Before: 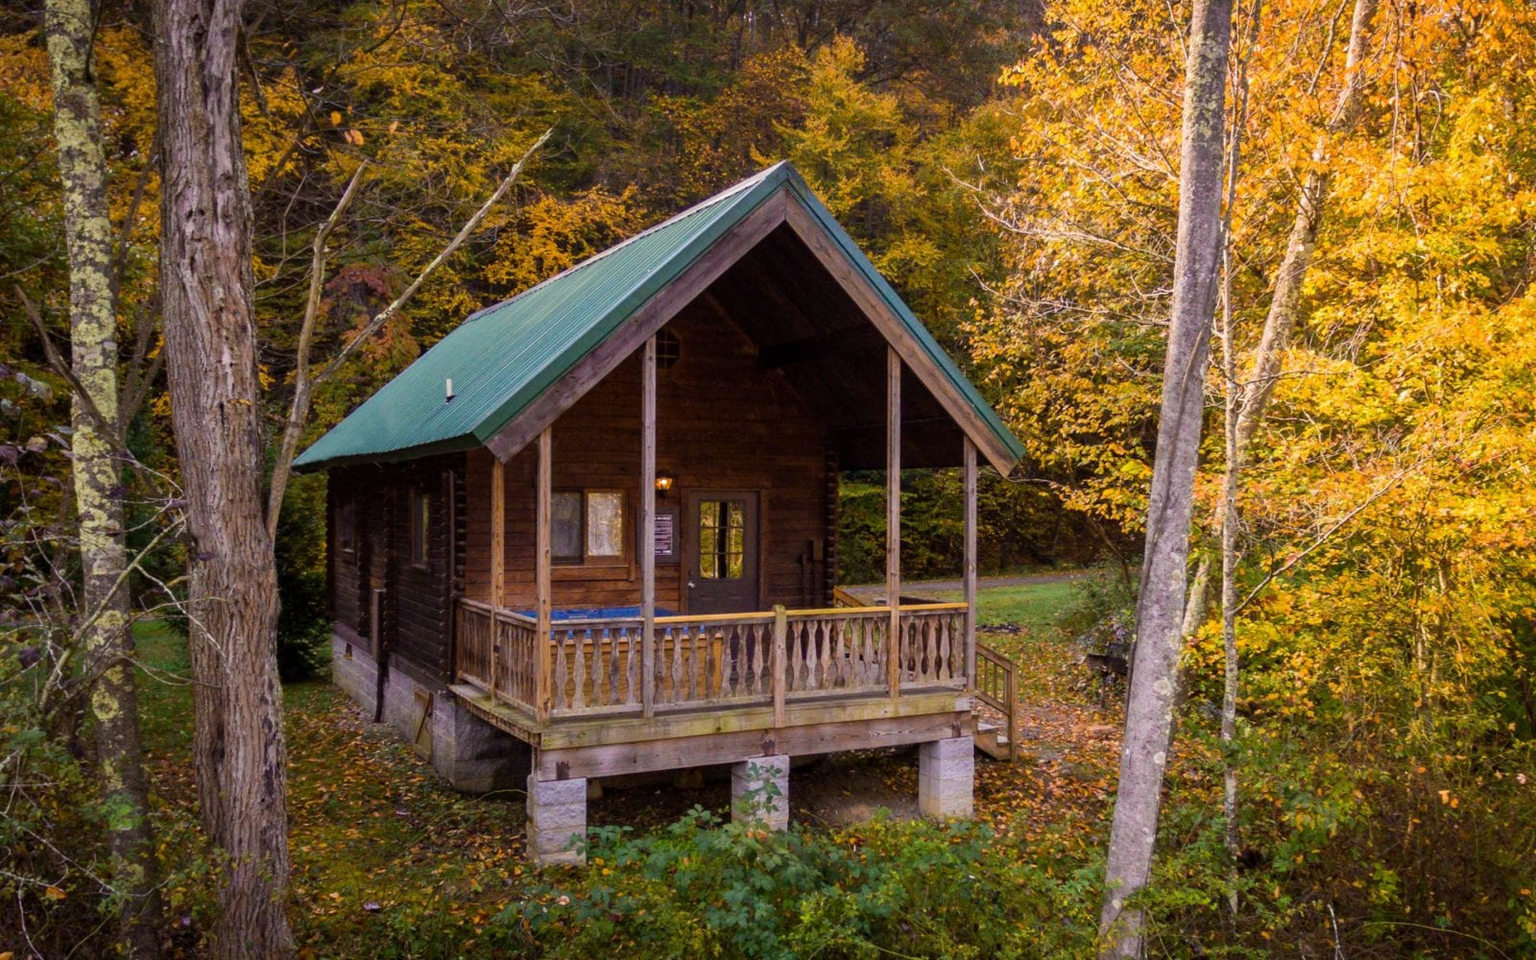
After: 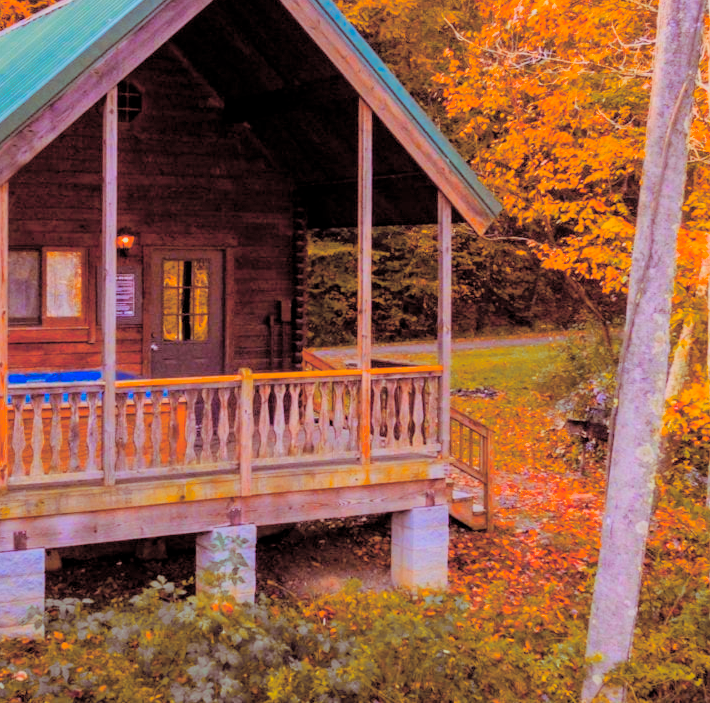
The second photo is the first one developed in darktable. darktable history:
crop: left 35.432%, top 26.233%, right 20.145%, bottom 3.432%
color balance rgb: linear chroma grading › global chroma 15%, perceptual saturation grading › global saturation 30%
filmic rgb: black relative exposure -8.79 EV, white relative exposure 4.98 EV, threshold 6 EV, target black luminance 0%, hardness 3.77, latitude 66.34%, contrast 0.822, highlights saturation mix 10%, shadows ↔ highlights balance 20%, add noise in highlights 0.1, color science v4 (2020), iterations of high-quality reconstruction 0, type of noise poissonian, enable highlight reconstruction true
contrast brightness saturation: brightness 0.28
color zones: curves: ch1 [(0.29, 0.492) (0.373, 0.185) (0.509, 0.481)]; ch2 [(0.25, 0.462) (0.749, 0.457)], mix 40.67%
color calibration: x 0.355, y 0.367, temperature 4700.38 K
split-toning: on, module defaults
